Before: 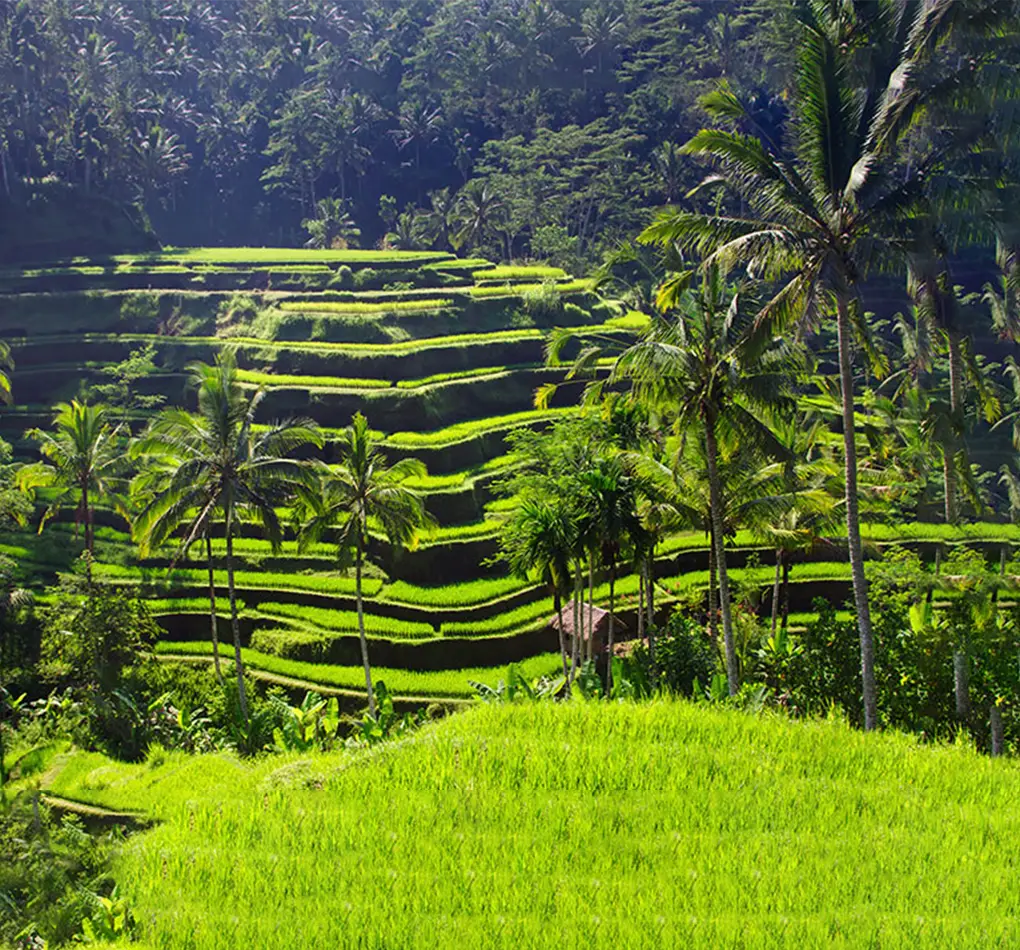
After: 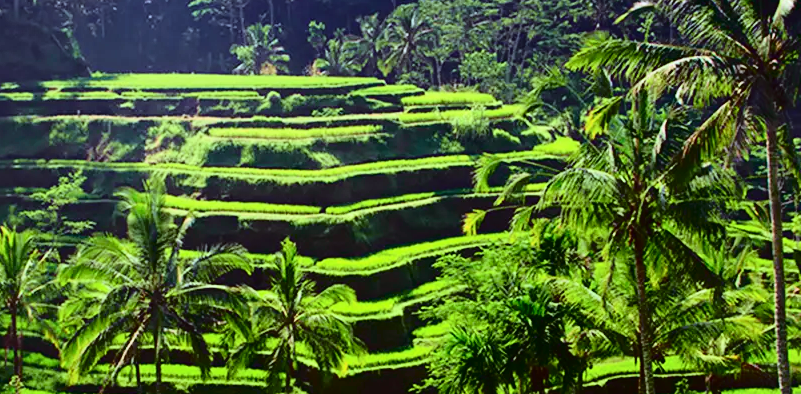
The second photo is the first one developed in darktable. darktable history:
tone curve: curves: ch0 [(0, 0.014) (0.17, 0.099) (0.392, 0.438) (0.725, 0.828) (0.872, 0.918) (1, 0.981)]; ch1 [(0, 0) (0.402, 0.36) (0.488, 0.466) (0.5, 0.499) (0.515, 0.515) (0.574, 0.595) (0.619, 0.65) (0.701, 0.725) (1, 1)]; ch2 [(0, 0) (0.432, 0.422) (0.486, 0.49) (0.503, 0.503) (0.523, 0.554) (0.562, 0.606) (0.644, 0.694) (0.717, 0.753) (1, 0.991)], color space Lab, independent channels
color correction: highlights a* -4.98, highlights b* -3.76, shadows a* 3.83, shadows b* 4.08
crop: left 7.036%, top 18.398%, right 14.379%, bottom 40.043%
